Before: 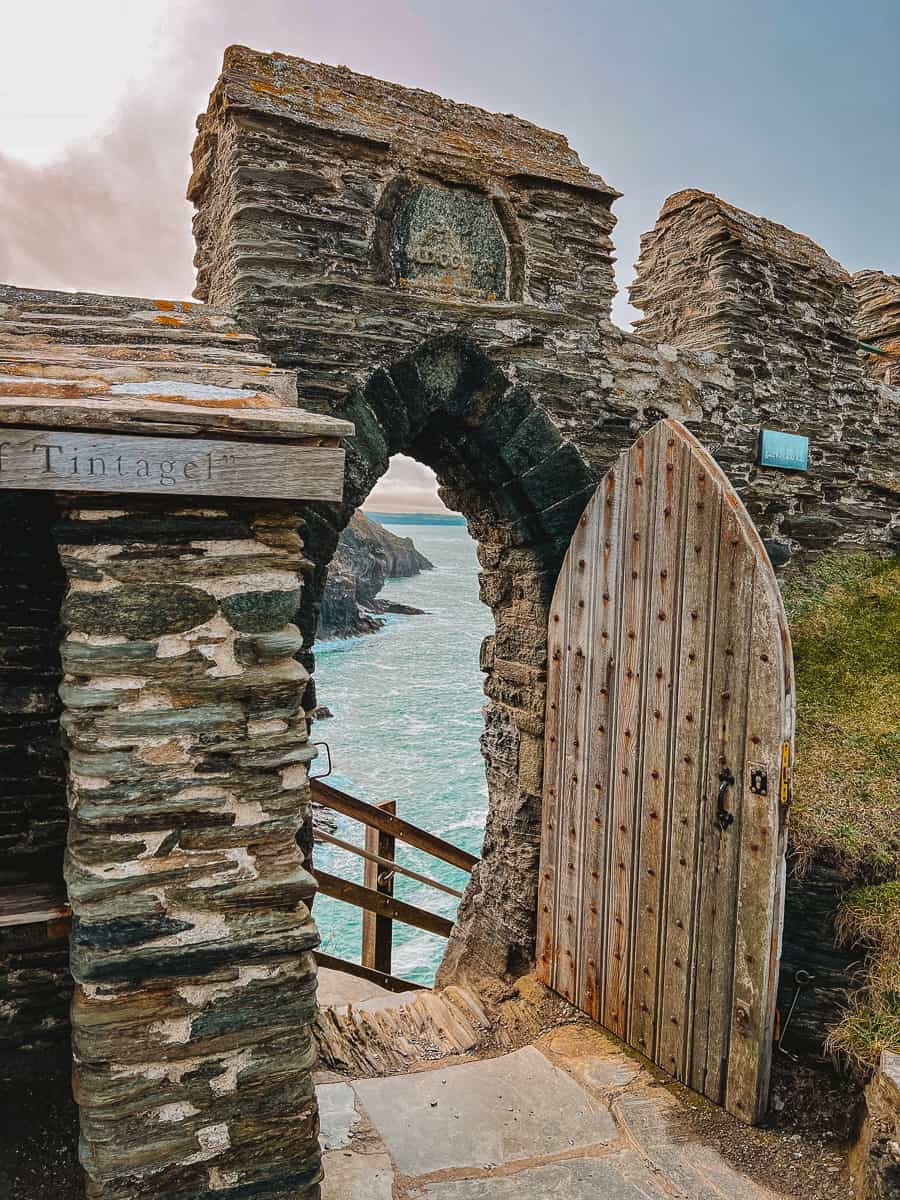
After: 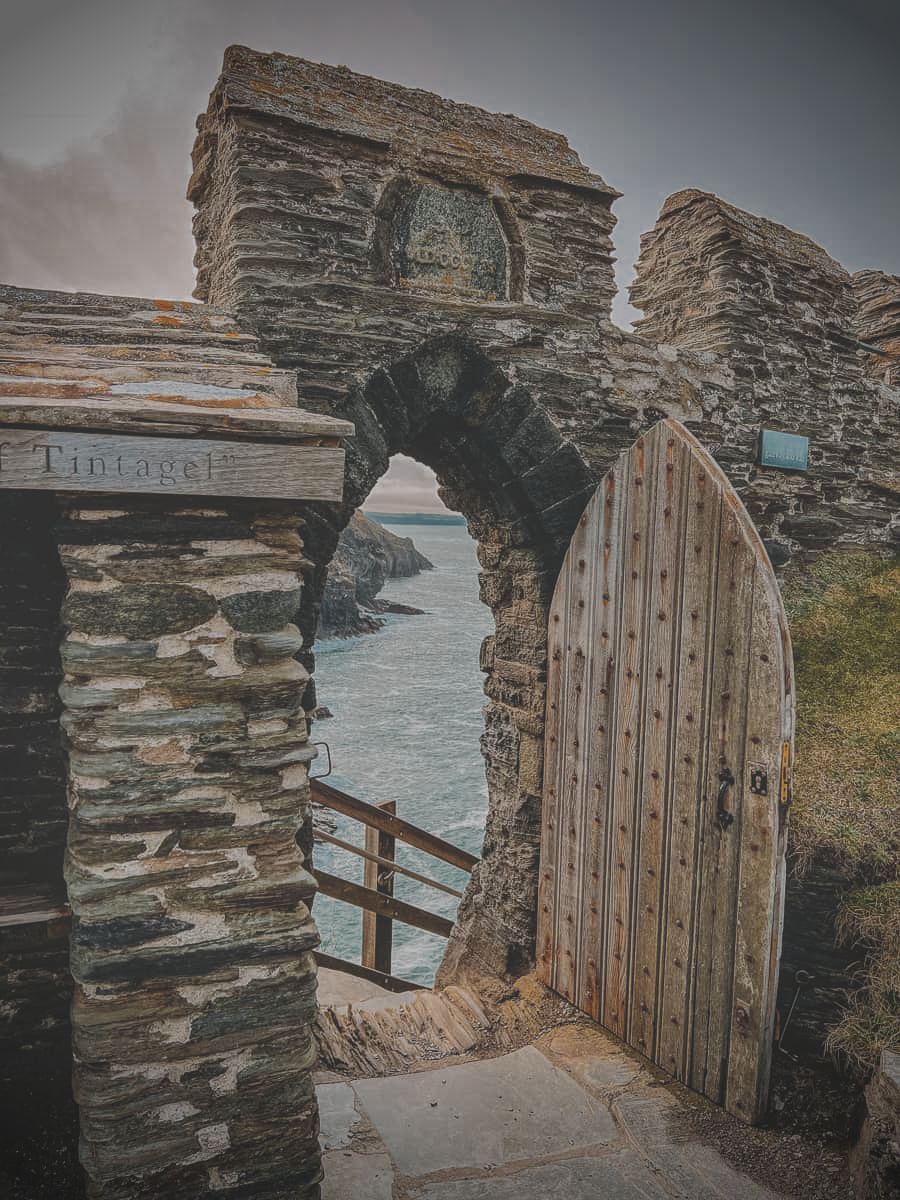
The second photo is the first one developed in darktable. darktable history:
vignetting: fall-off start 75.69%, brightness -0.717, saturation -0.485, width/height ratio 1.083, unbound false
exposure: black level correction -0.015, exposure -0.509 EV, compensate exposure bias true, compensate highlight preservation false
color zones: curves: ch0 [(0, 0.499) (0.143, 0.5) (0.286, 0.5) (0.429, 0.476) (0.571, 0.284) (0.714, 0.243) (0.857, 0.449) (1, 0.499)]; ch1 [(0, 0.532) (0.143, 0.645) (0.286, 0.696) (0.429, 0.211) (0.571, 0.504) (0.714, 0.493) (0.857, 0.495) (1, 0.532)]; ch2 [(0, 0.5) (0.143, 0.5) (0.286, 0.427) (0.429, 0.324) (0.571, 0.5) (0.714, 0.5) (0.857, 0.5) (1, 0.5)]
local contrast: on, module defaults
contrast brightness saturation: contrast -0.268, saturation -0.427
